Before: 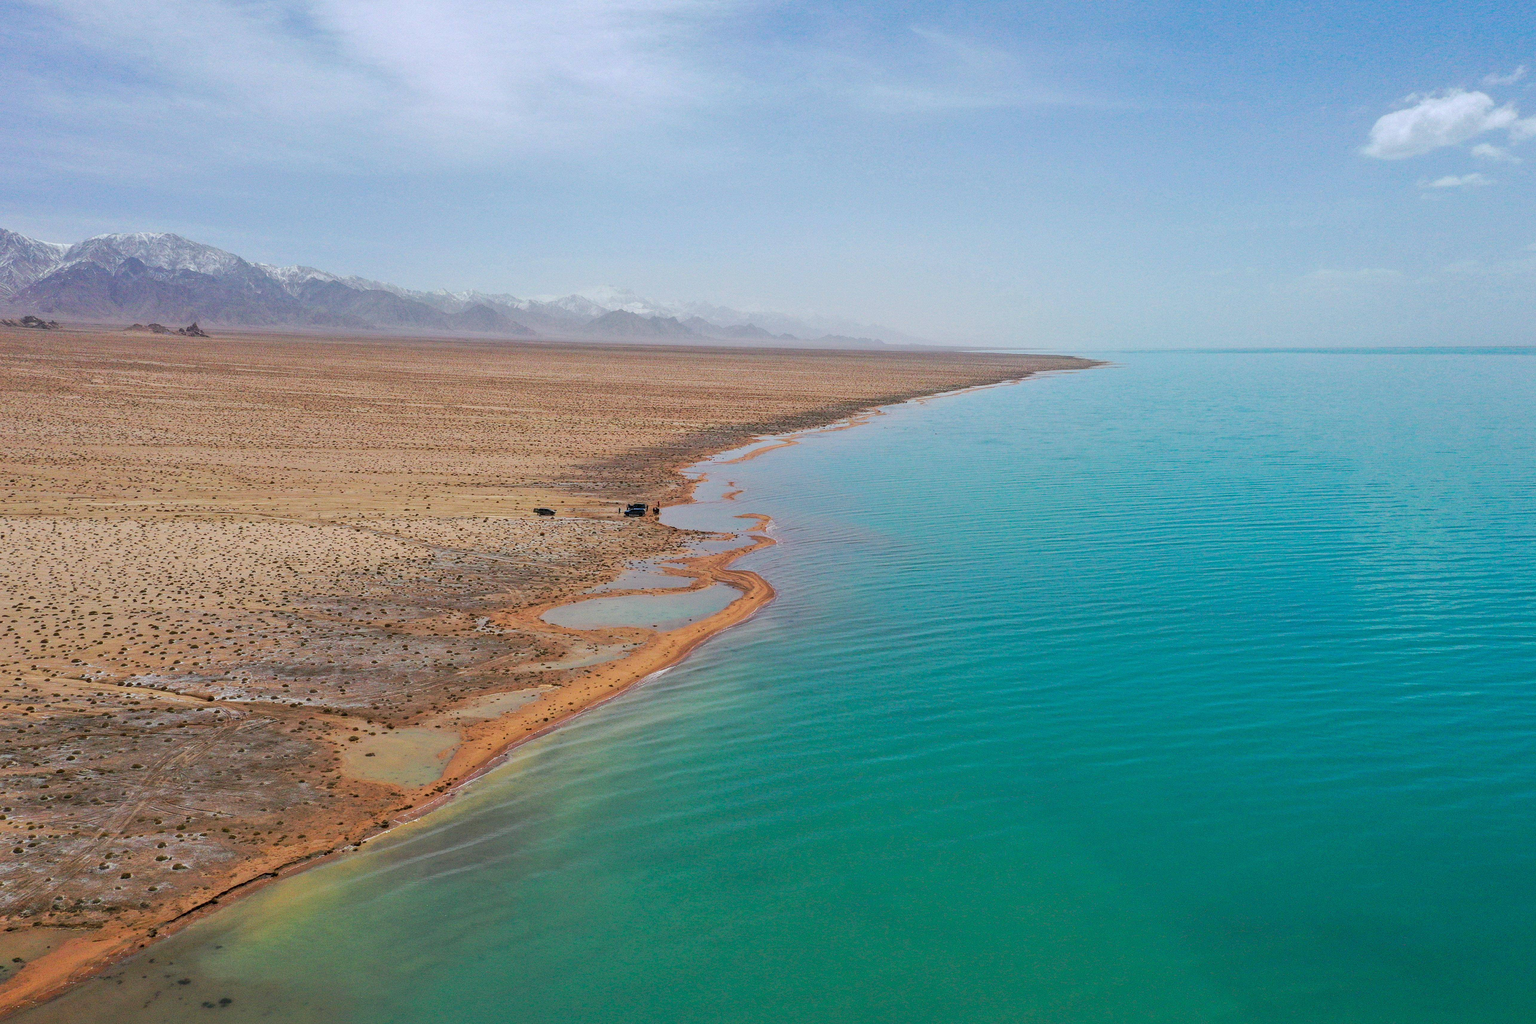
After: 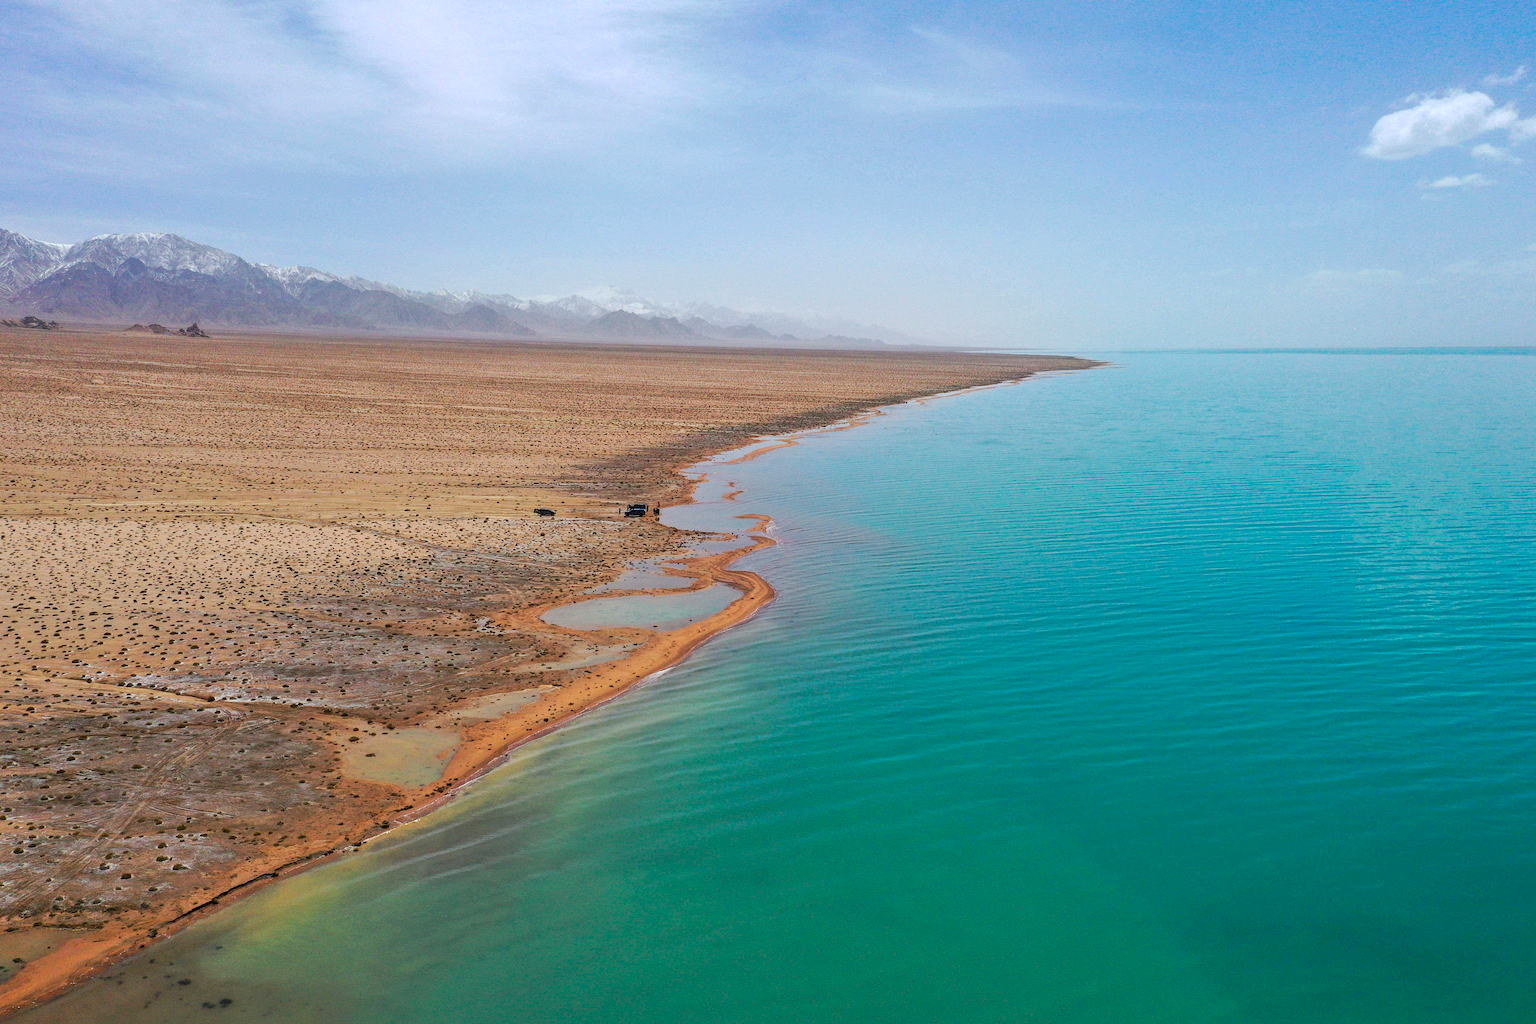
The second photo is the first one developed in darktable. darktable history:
bloom: size 13.65%, threshold 98.39%, strength 4.82%
color balance: contrast 10%
